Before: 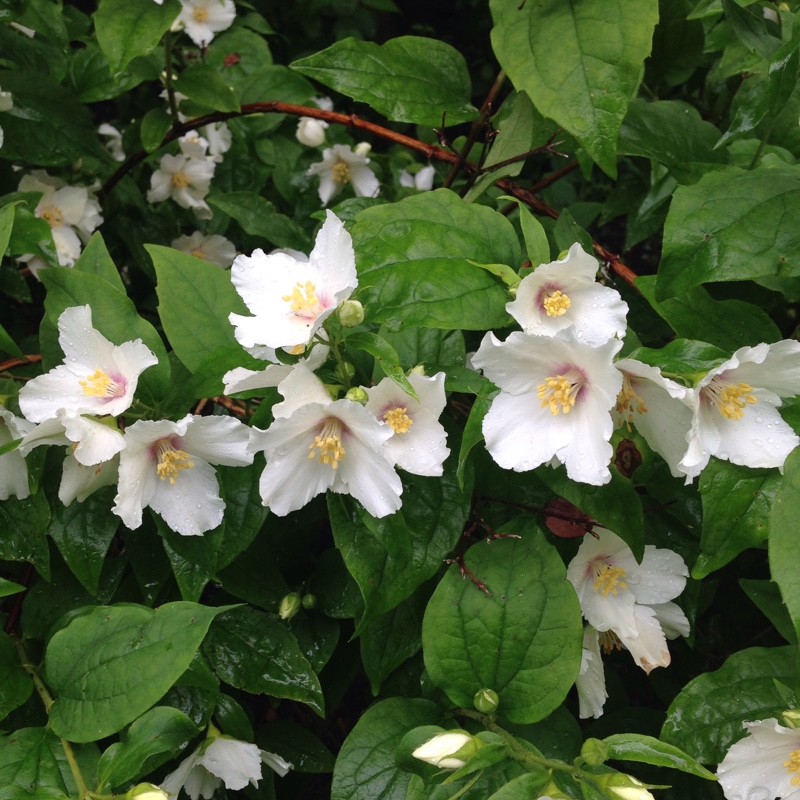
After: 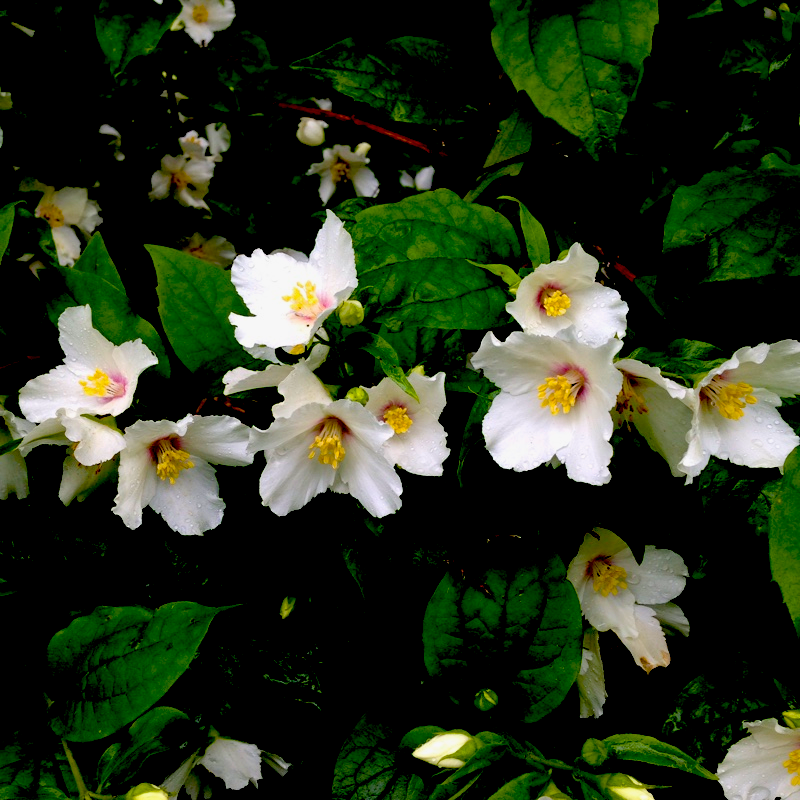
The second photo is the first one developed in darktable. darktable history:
color balance rgb: perceptual saturation grading › global saturation 30%, global vibrance 20%
exposure: black level correction 0.1, exposure -0.092 EV, compensate highlight preservation false
